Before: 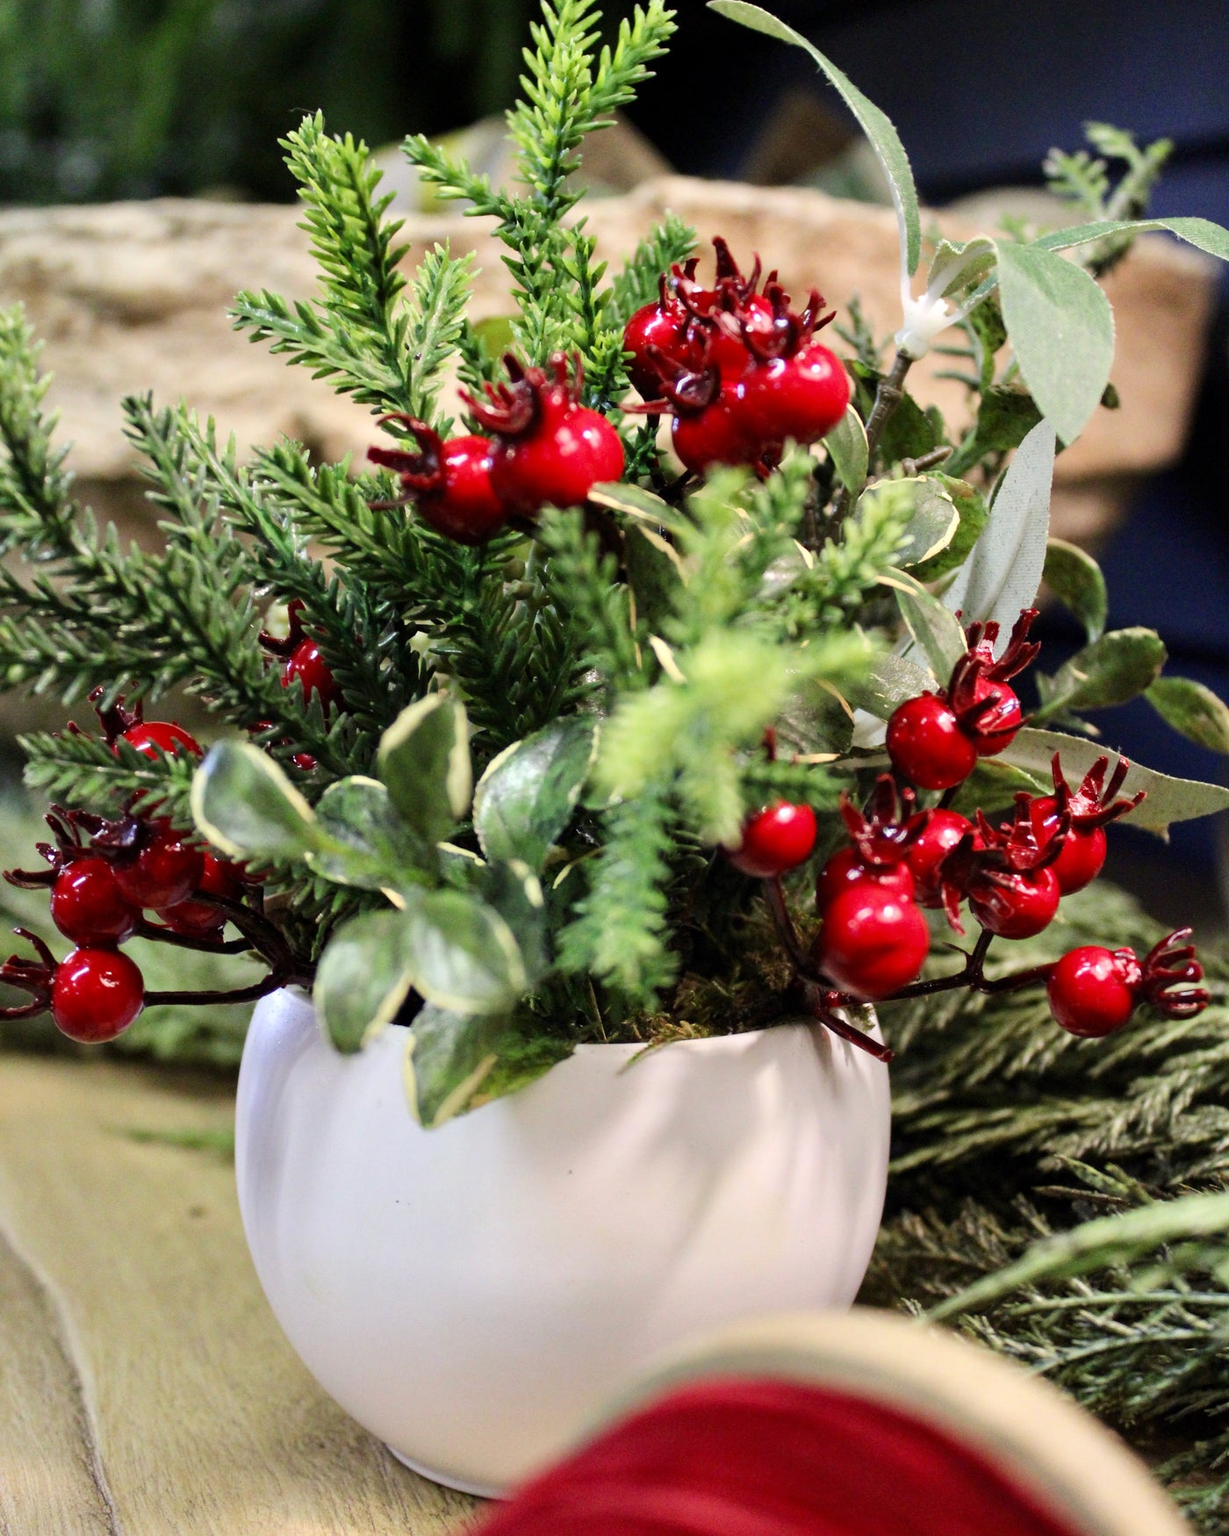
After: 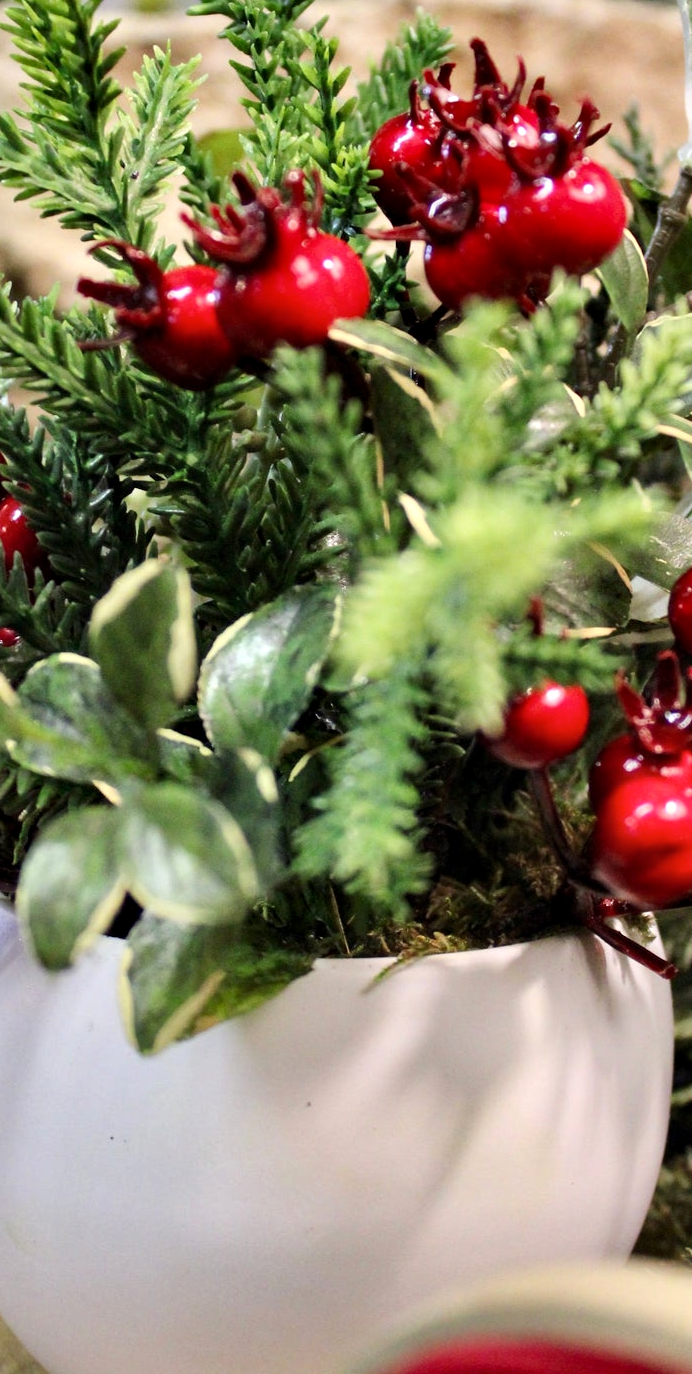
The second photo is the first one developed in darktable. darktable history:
shadows and highlights: soften with gaussian
crop and rotate: angle 0.02°, left 24.353%, top 13.219%, right 26.156%, bottom 8.224%
contrast equalizer: octaves 7, y [[0.6 ×6], [0.55 ×6], [0 ×6], [0 ×6], [0 ×6]], mix 0.15
